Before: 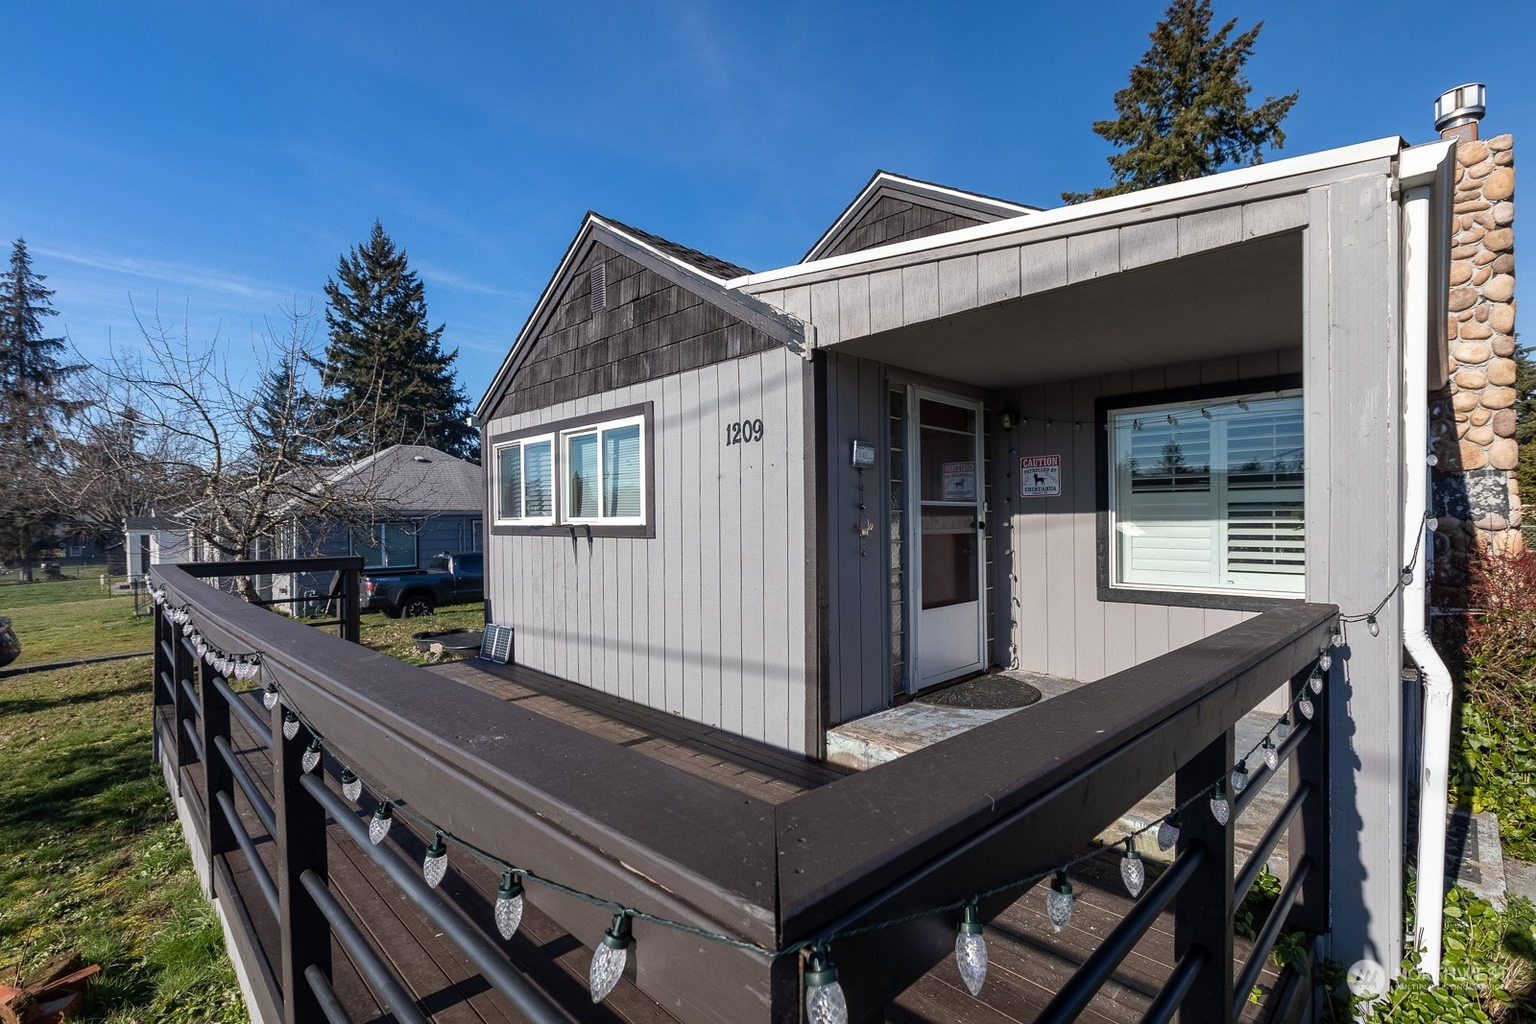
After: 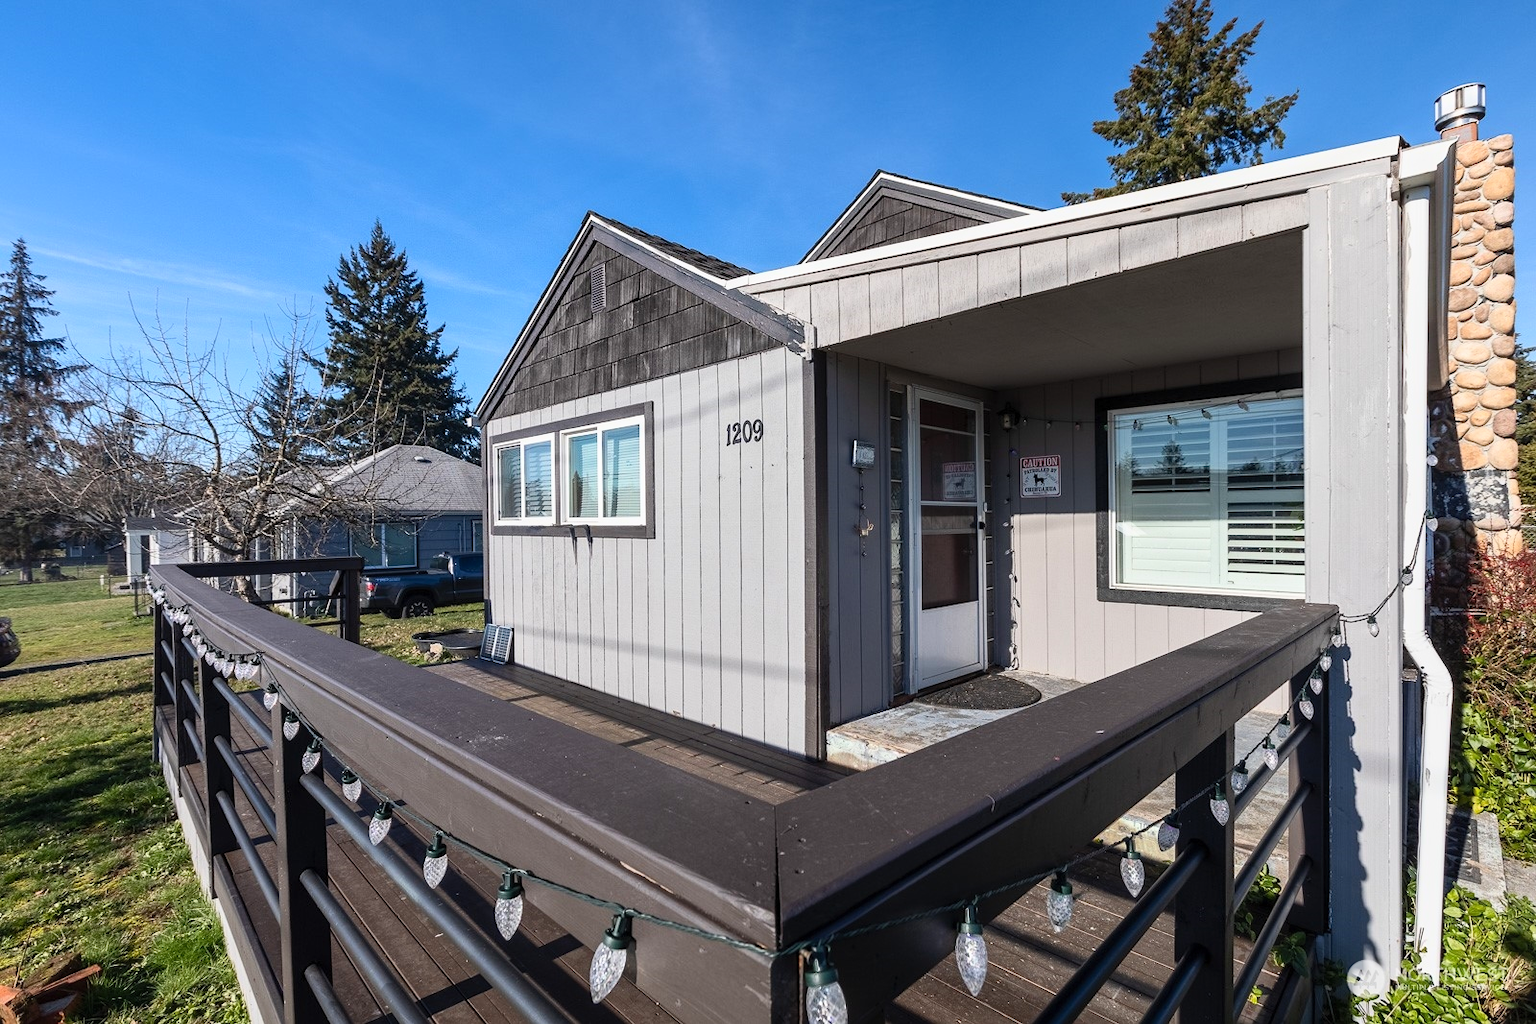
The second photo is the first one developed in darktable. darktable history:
tone equalizer: -8 EV -0.002 EV, -7 EV 0.005 EV, -6 EV -0.009 EV, -5 EV 0.011 EV, -4 EV -0.012 EV, -3 EV 0.007 EV, -2 EV -0.062 EV, -1 EV -0.293 EV, +0 EV -0.582 EV, smoothing diameter 2%, edges refinement/feathering 20, mask exposure compensation -1.57 EV, filter diffusion 5
contrast brightness saturation: contrast 0.2, brightness 0.15, saturation 0.14
